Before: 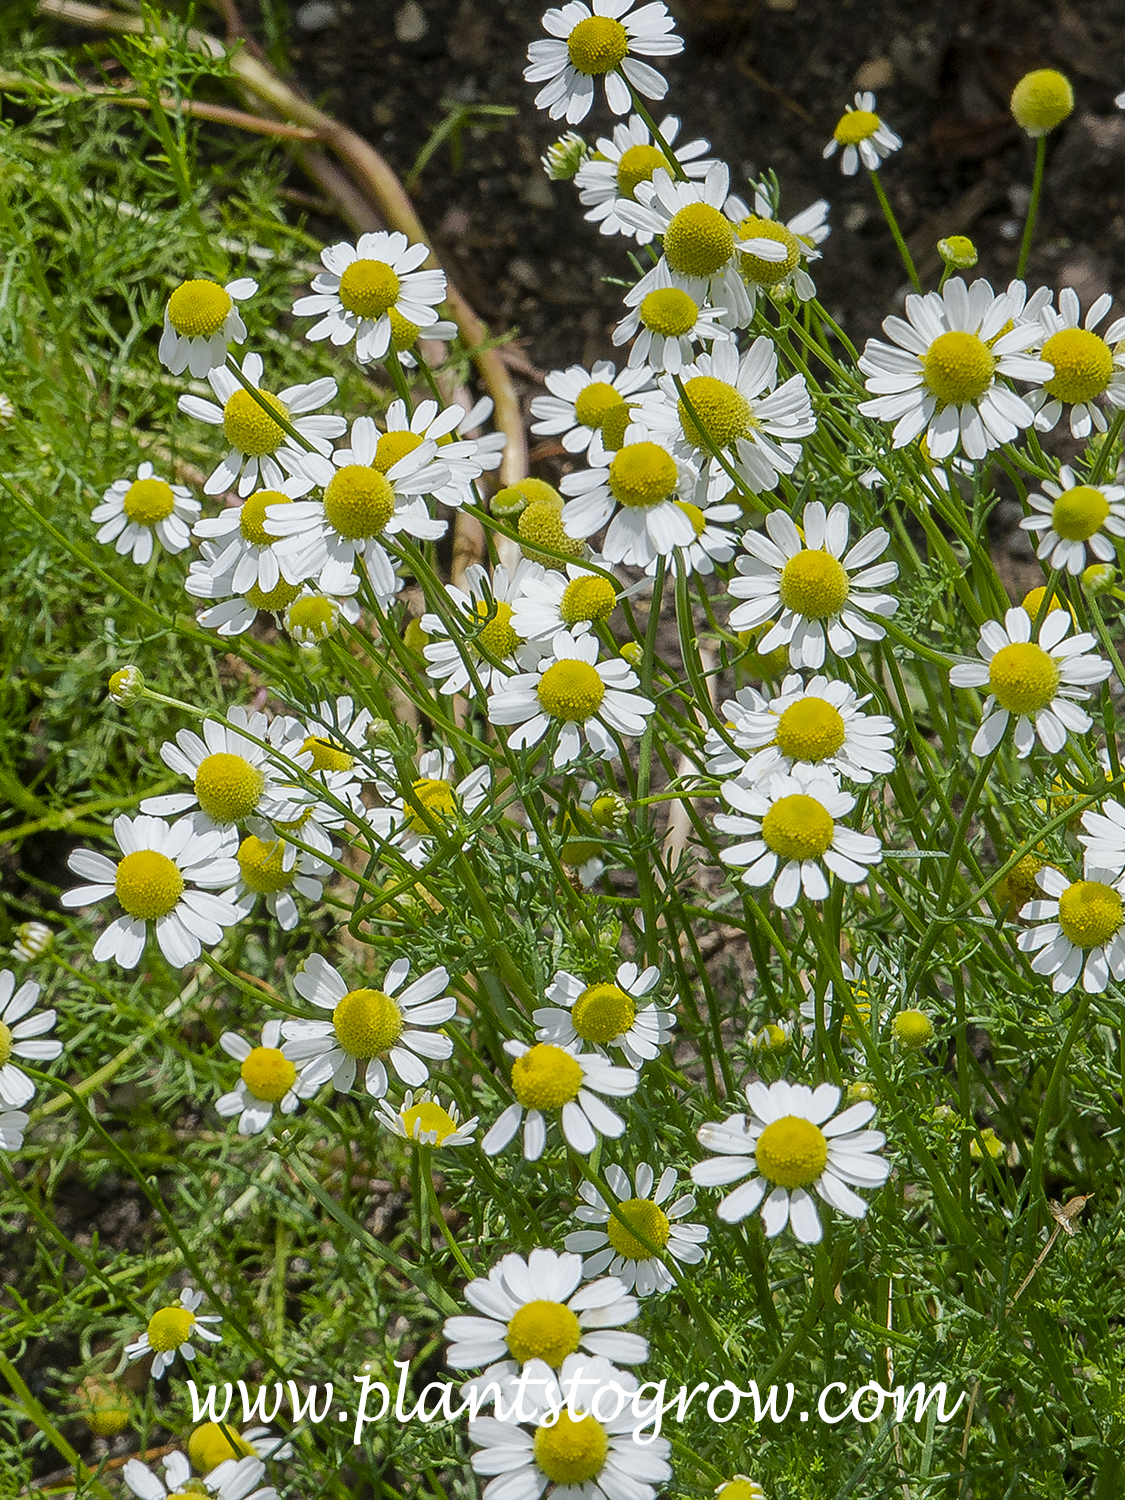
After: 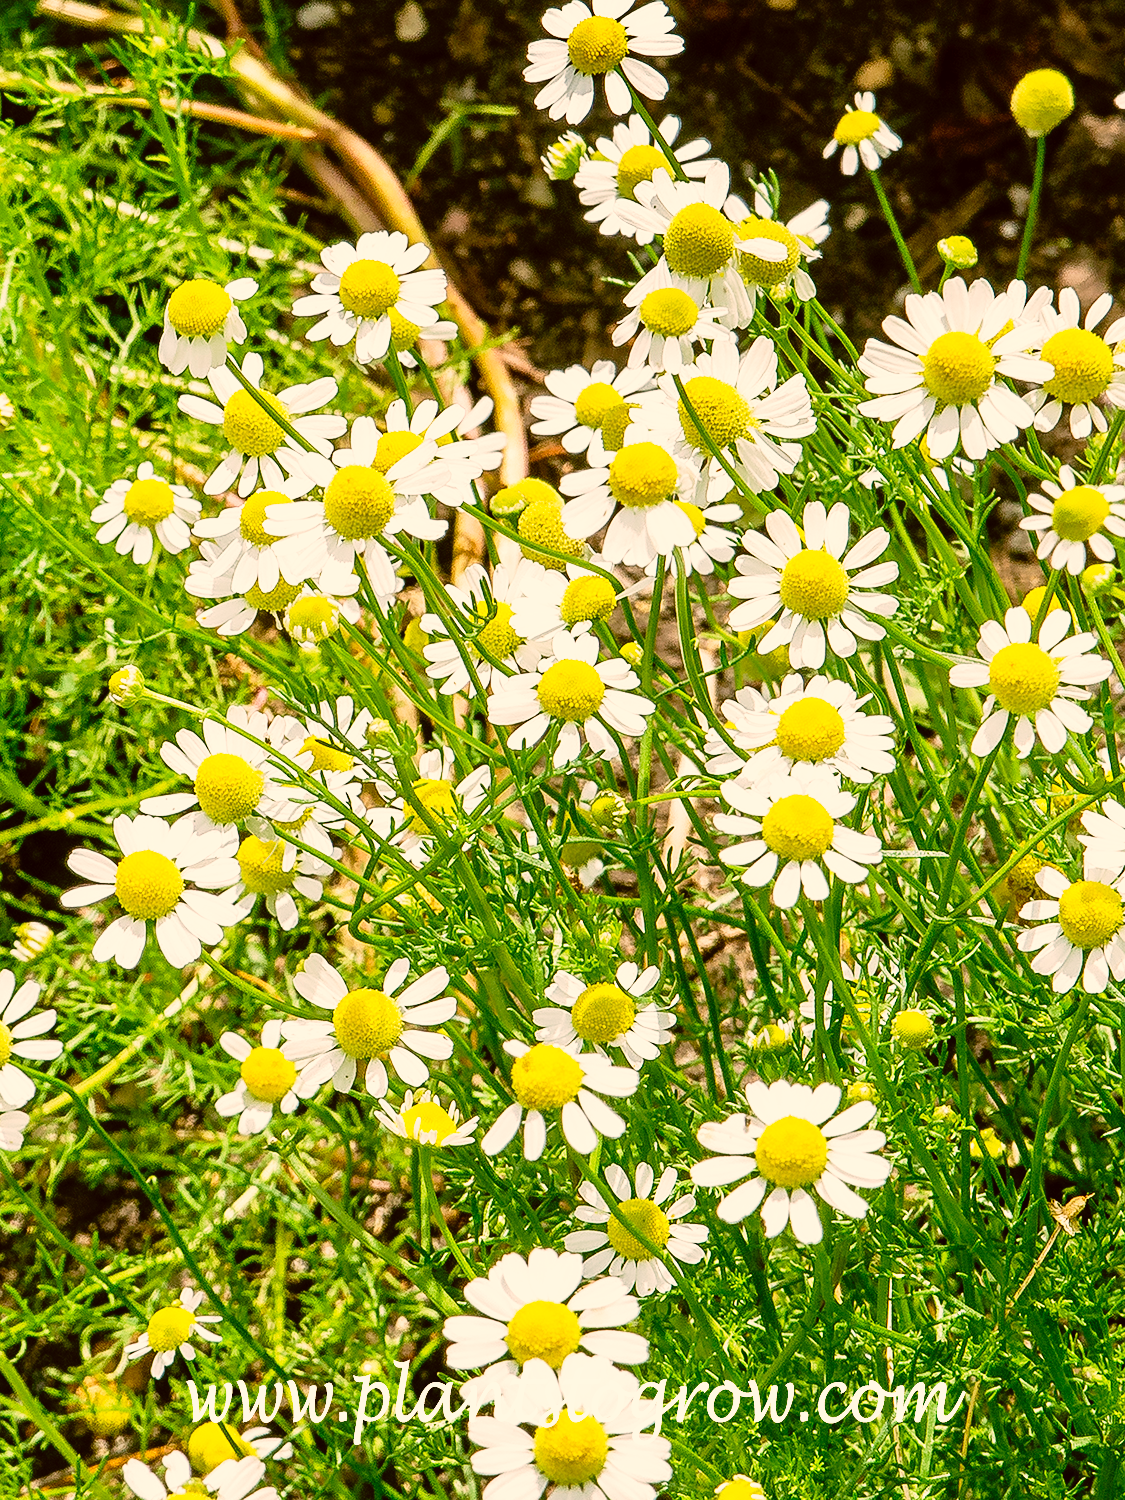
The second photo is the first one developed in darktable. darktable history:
color correction: highlights a* 8.98, highlights b* 15.09, shadows a* -0.49, shadows b* 26.52
base curve: curves: ch0 [(0, 0) (0.012, 0.01) (0.073, 0.168) (0.31, 0.711) (0.645, 0.957) (1, 1)], preserve colors none
